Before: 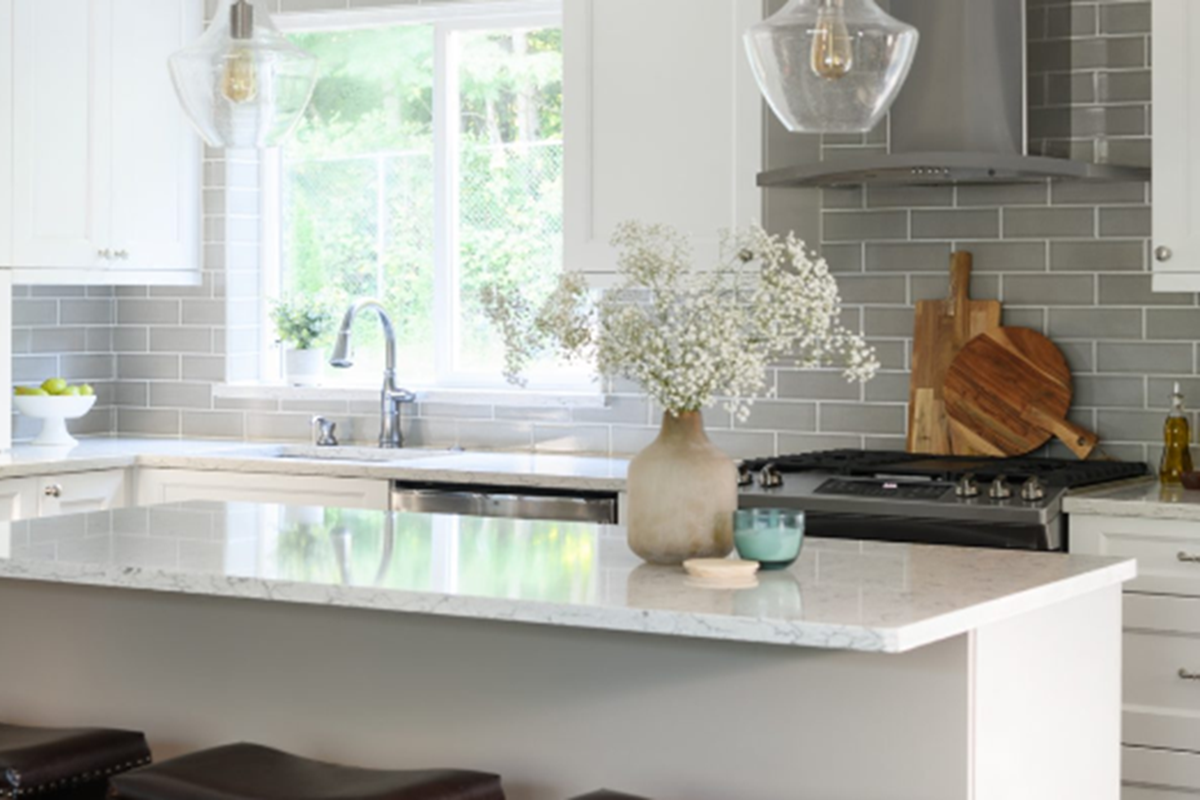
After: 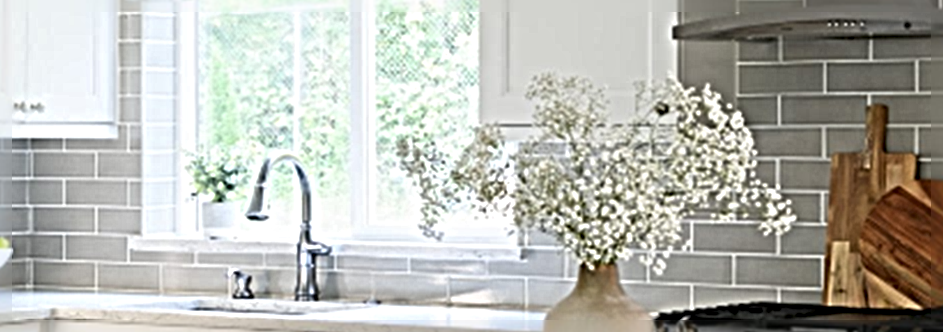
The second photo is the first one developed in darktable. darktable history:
sharpen: radius 6.3, amount 1.8, threshold 0
crop: left 7.036%, top 18.398%, right 14.379%, bottom 40.043%
